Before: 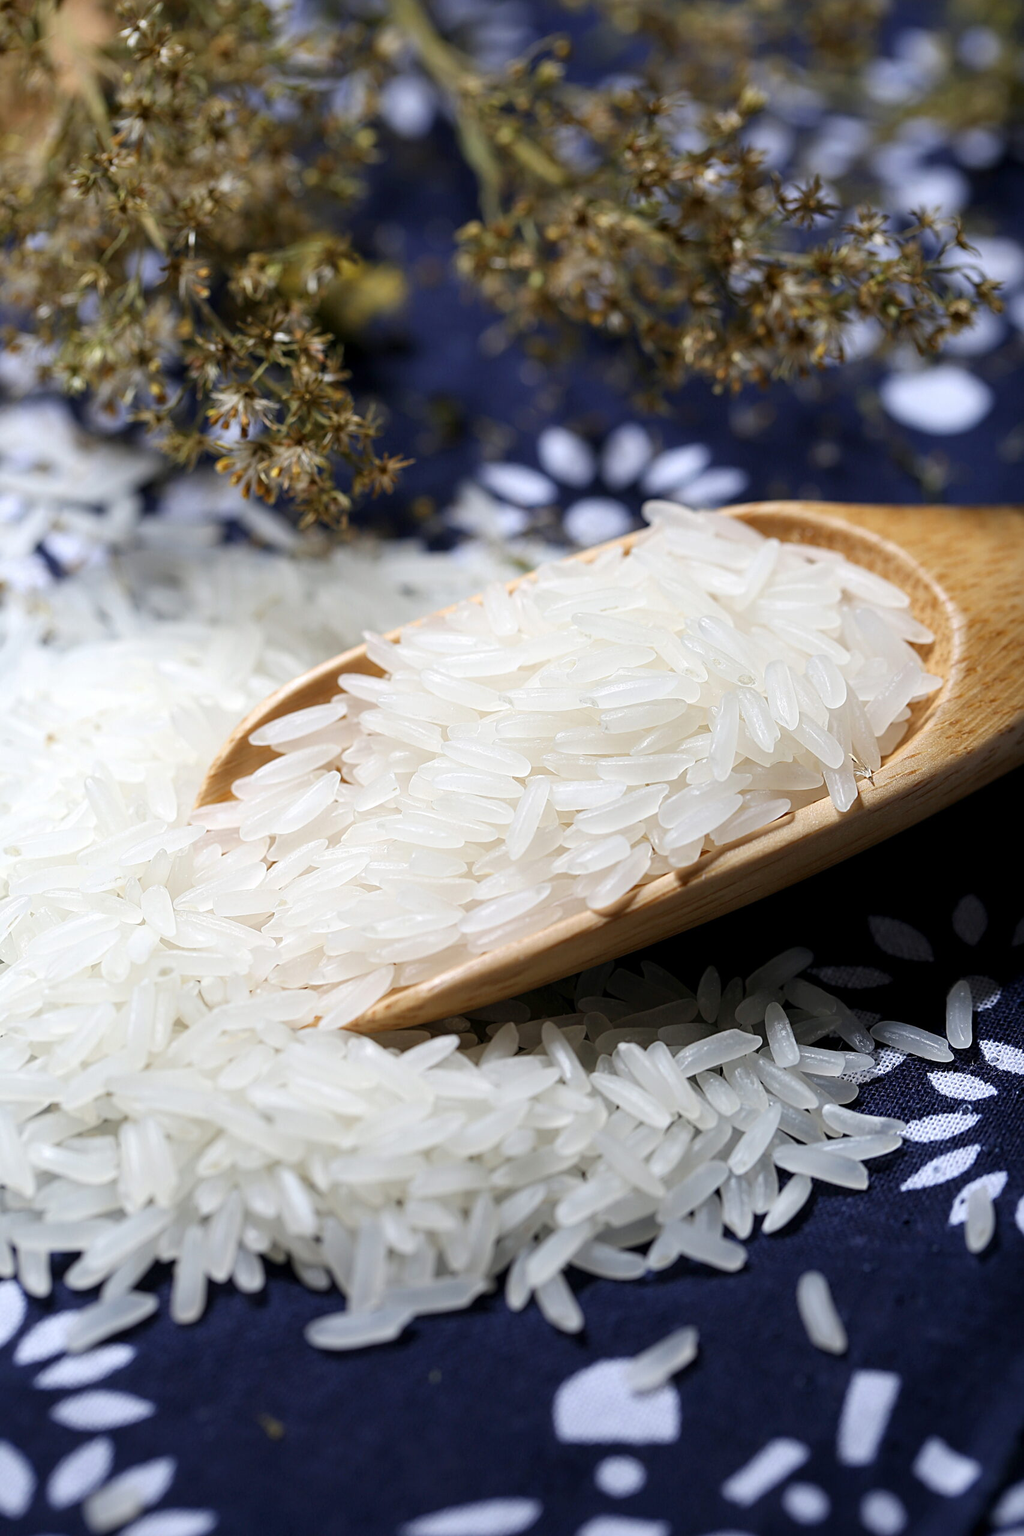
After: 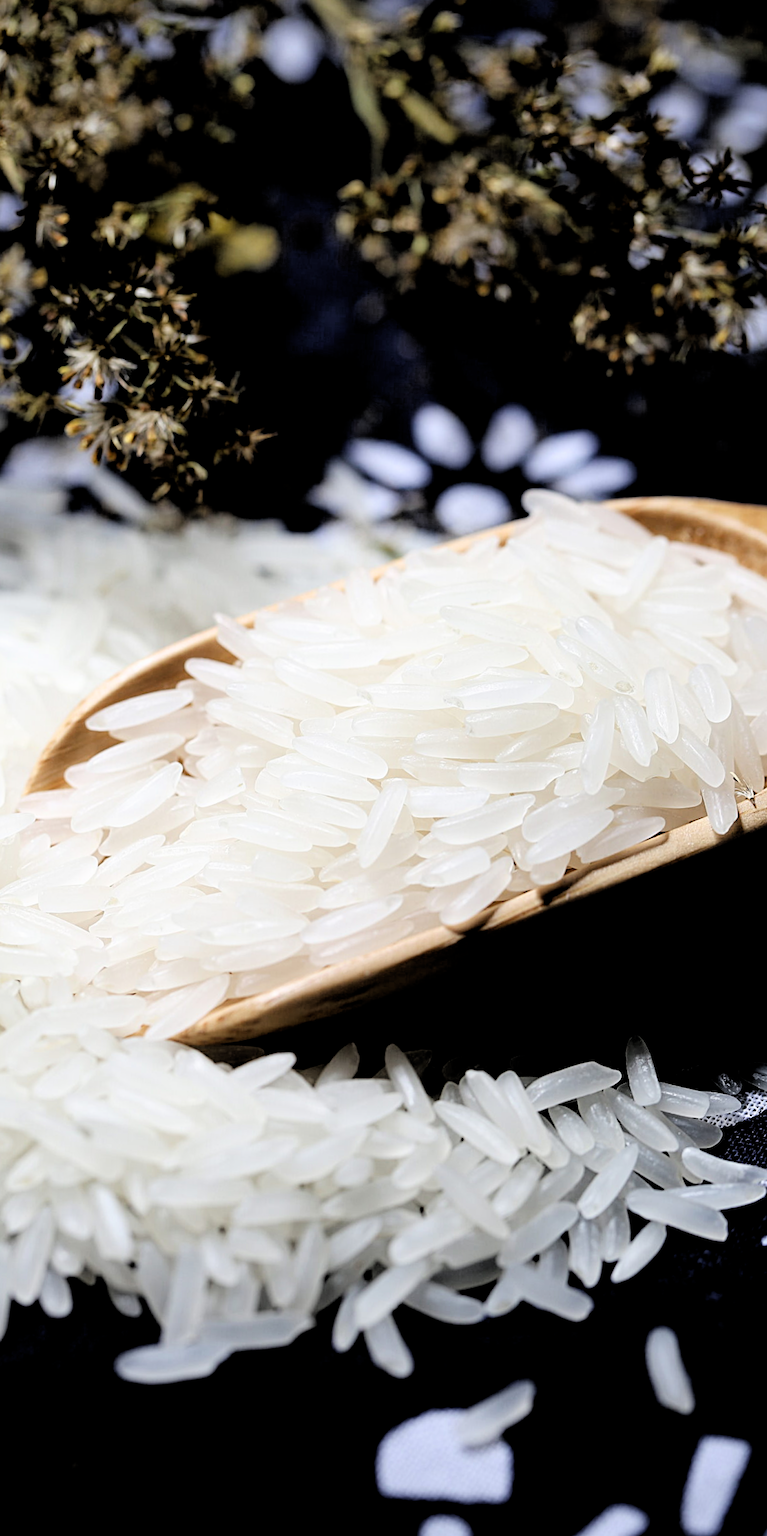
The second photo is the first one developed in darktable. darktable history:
filmic rgb: middle gray luminance 13.76%, black relative exposure -1.84 EV, white relative exposure 3.07 EV, target black luminance 0%, hardness 1.81, latitude 58.49%, contrast 1.726, highlights saturation mix 6.31%, shadows ↔ highlights balance -36.71%
crop and rotate: angle -2.93°, left 14.214%, top 0.027%, right 10.879%, bottom 0.058%
